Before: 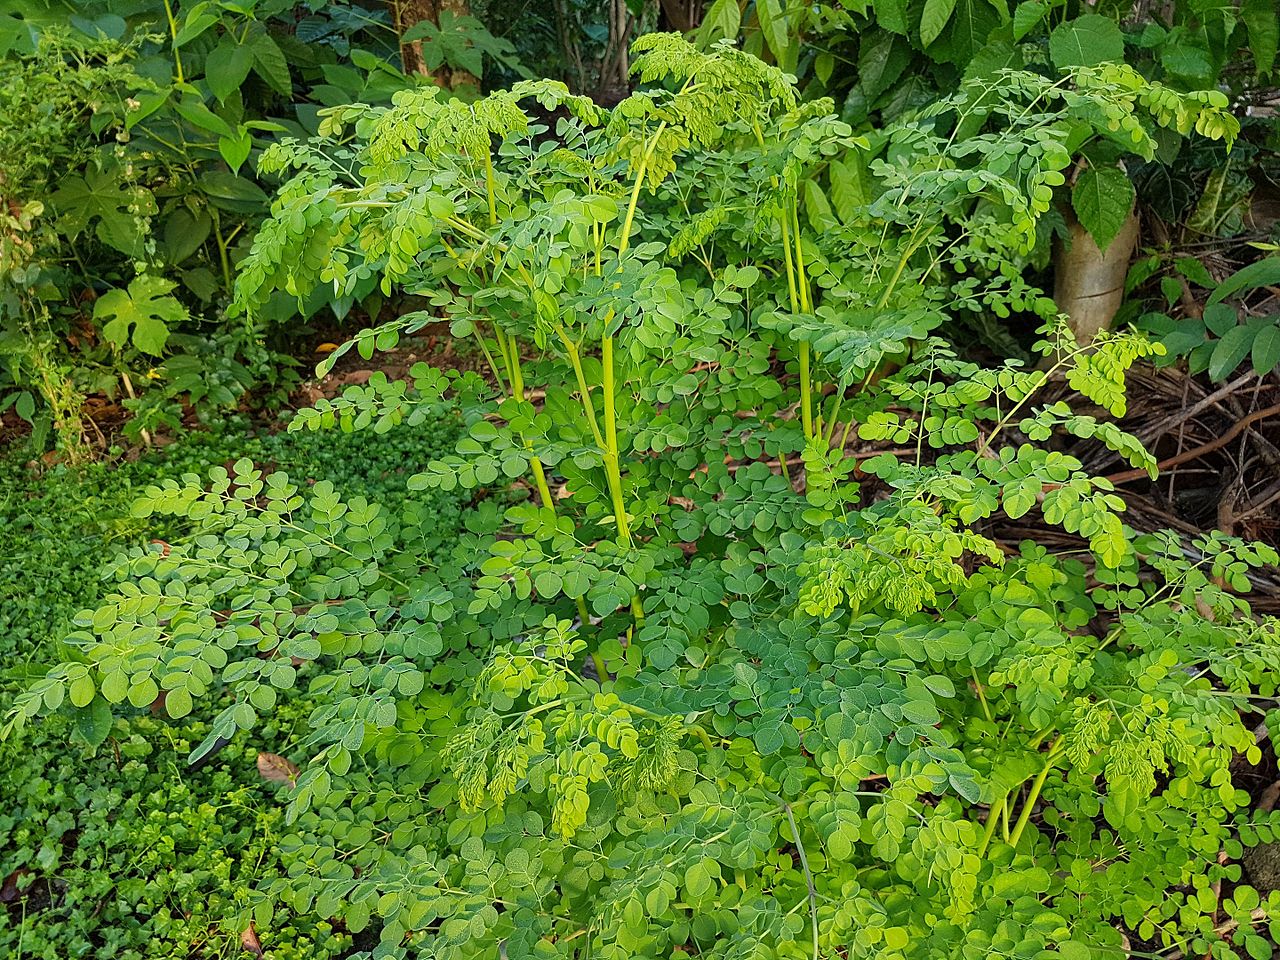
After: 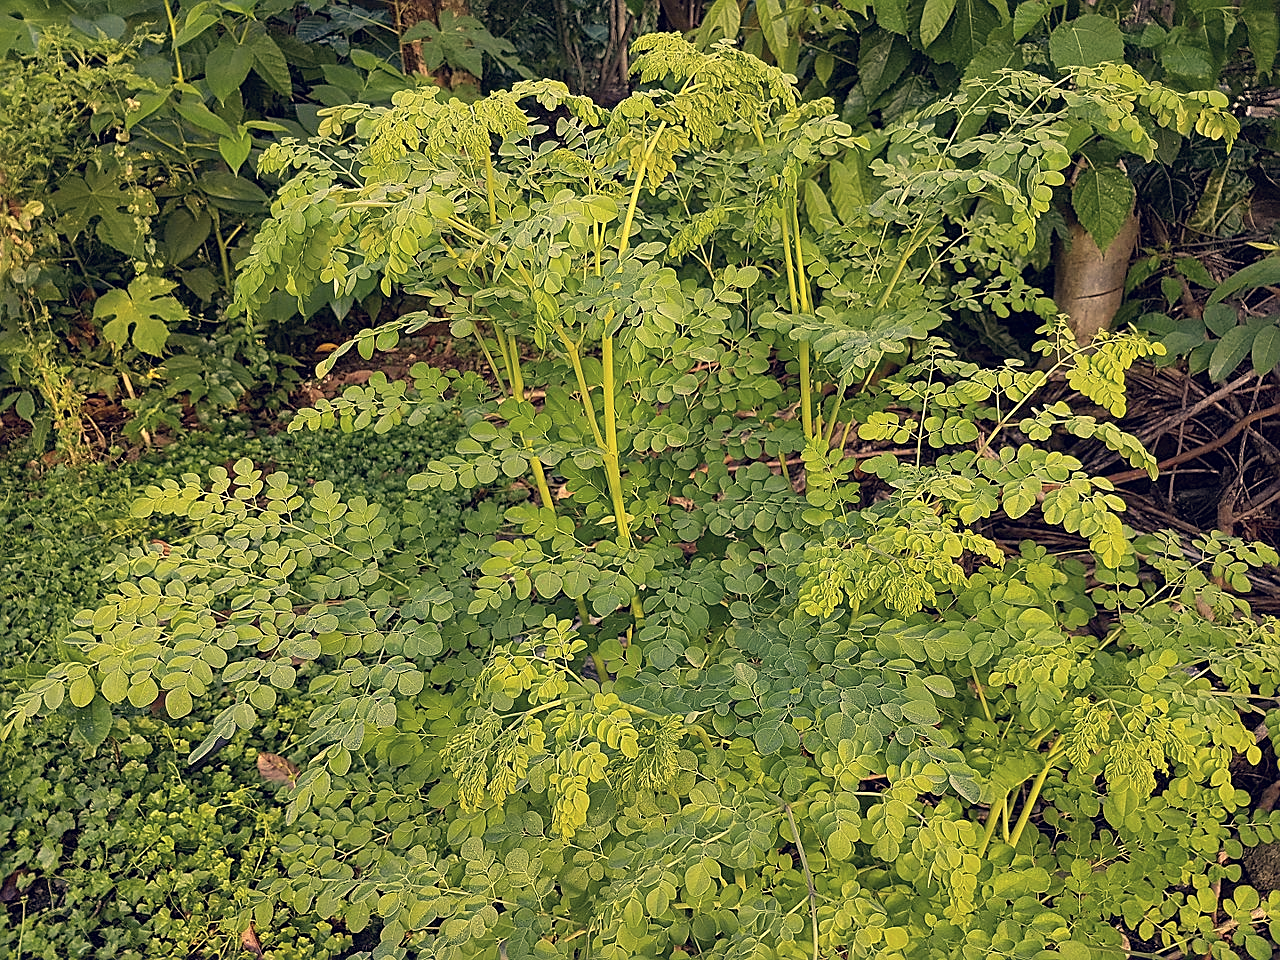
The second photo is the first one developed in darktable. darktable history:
color correction: highlights a* 19.76, highlights b* 28.06, shadows a* 3.39, shadows b* -17.18, saturation 0.731
sharpen: on, module defaults
